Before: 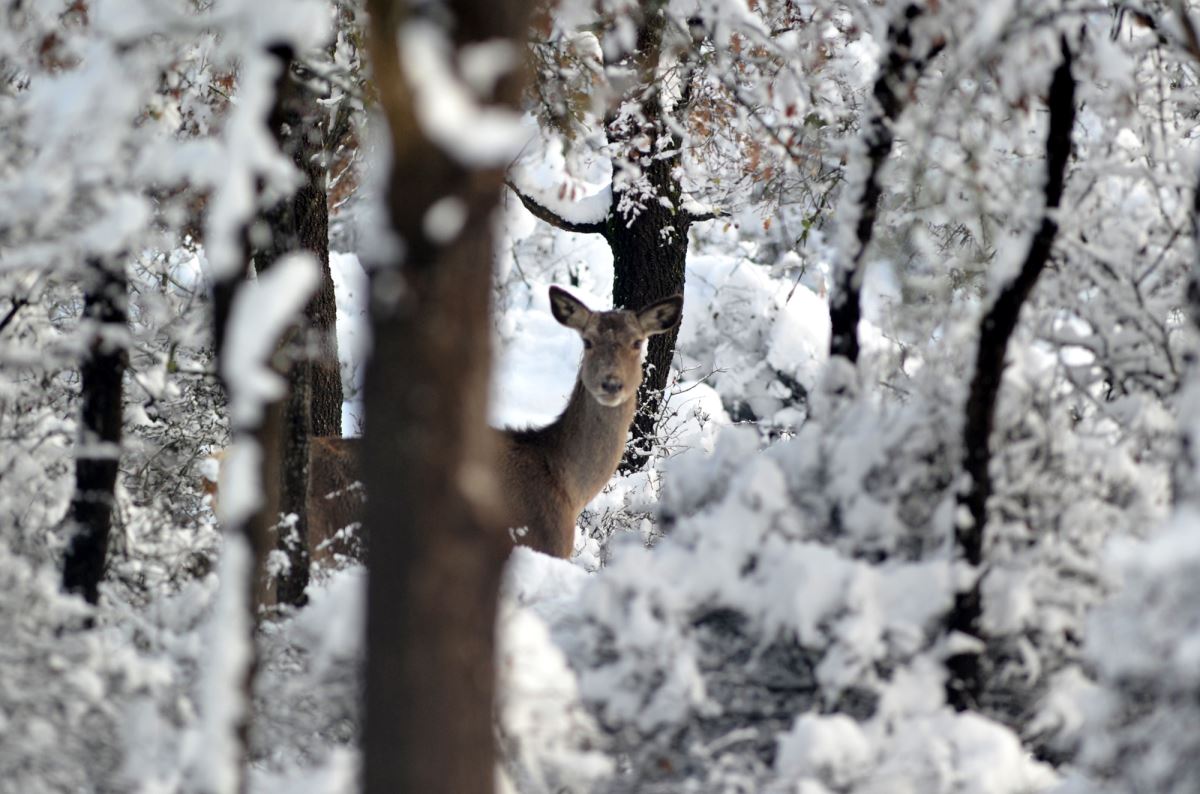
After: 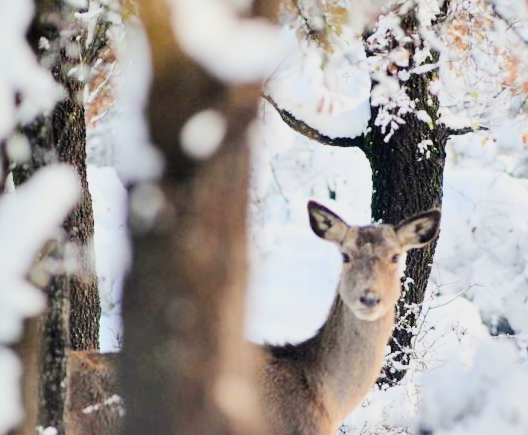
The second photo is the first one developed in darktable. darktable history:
exposure: black level correction 0, exposure 2.088 EV, compensate exposure bias true, compensate highlight preservation false
tone curve: curves: ch0 [(0, 0) (0.003, 0.022) (0.011, 0.027) (0.025, 0.038) (0.044, 0.056) (0.069, 0.081) (0.1, 0.11) (0.136, 0.145) (0.177, 0.185) (0.224, 0.229) (0.277, 0.278) (0.335, 0.335) (0.399, 0.399) (0.468, 0.468) (0.543, 0.543) (0.623, 0.623) (0.709, 0.705) (0.801, 0.793) (0.898, 0.887) (1, 1)], preserve colors none
contrast brightness saturation: contrast 0.22
filmic rgb: white relative exposure 8 EV, threshold 3 EV, hardness 2.44, latitude 10.07%, contrast 0.72, highlights saturation mix 10%, shadows ↔ highlights balance 1.38%, color science v4 (2020), enable highlight reconstruction true
color zones: curves: ch1 [(0.077, 0.436) (0.25, 0.5) (0.75, 0.5)]
color correction: highlights a* 0.003, highlights b* -0.283
crop: left 20.248%, top 10.86%, right 35.675%, bottom 34.321%
